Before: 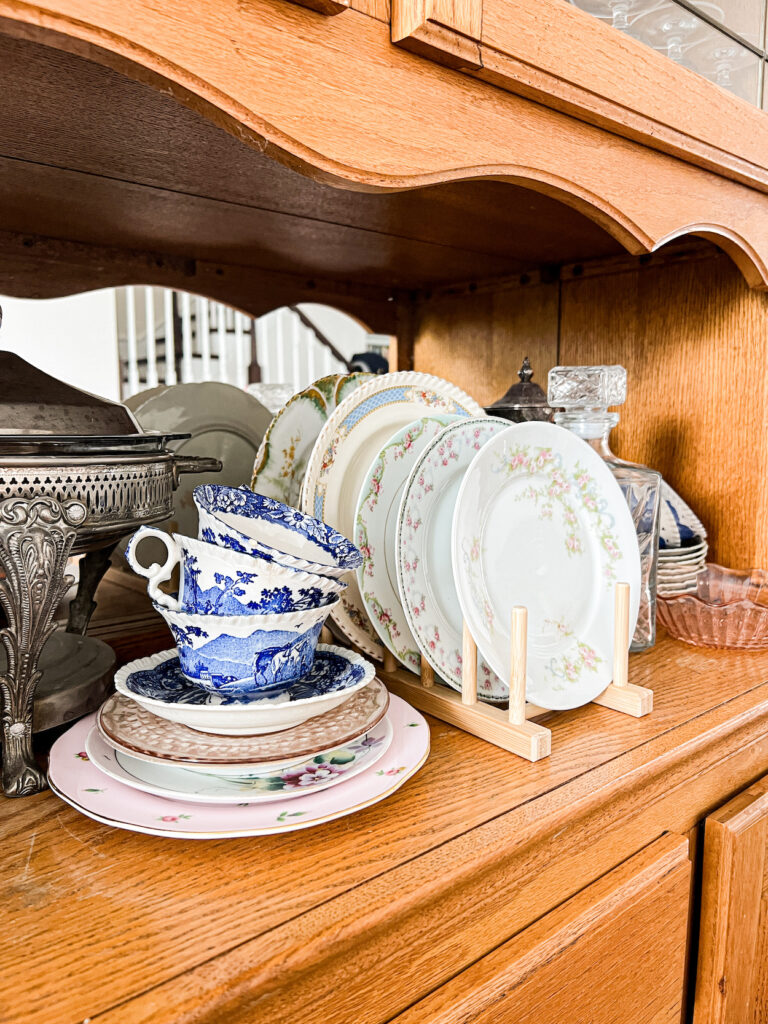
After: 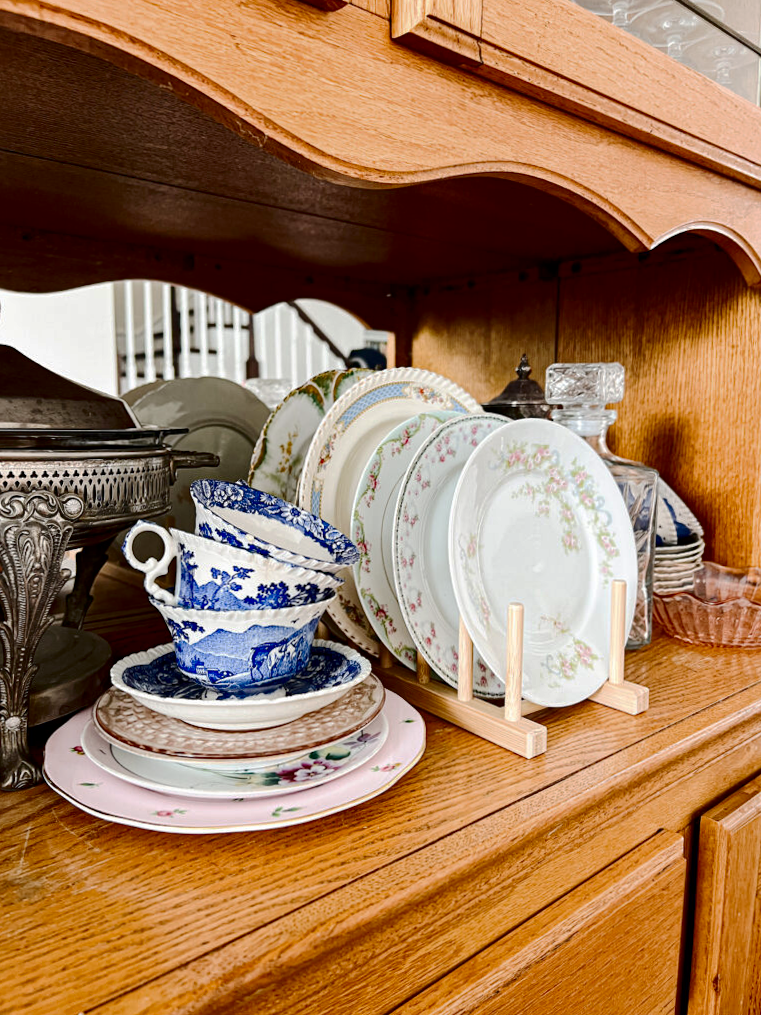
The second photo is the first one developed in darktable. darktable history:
base curve: curves: ch0 [(0, 0) (0.235, 0.266) (0.503, 0.496) (0.786, 0.72) (1, 1)], preserve colors none
contrast brightness saturation: contrast 0.128, brightness -0.242, saturation 0.149
crop and rotate: angle -0.355°
